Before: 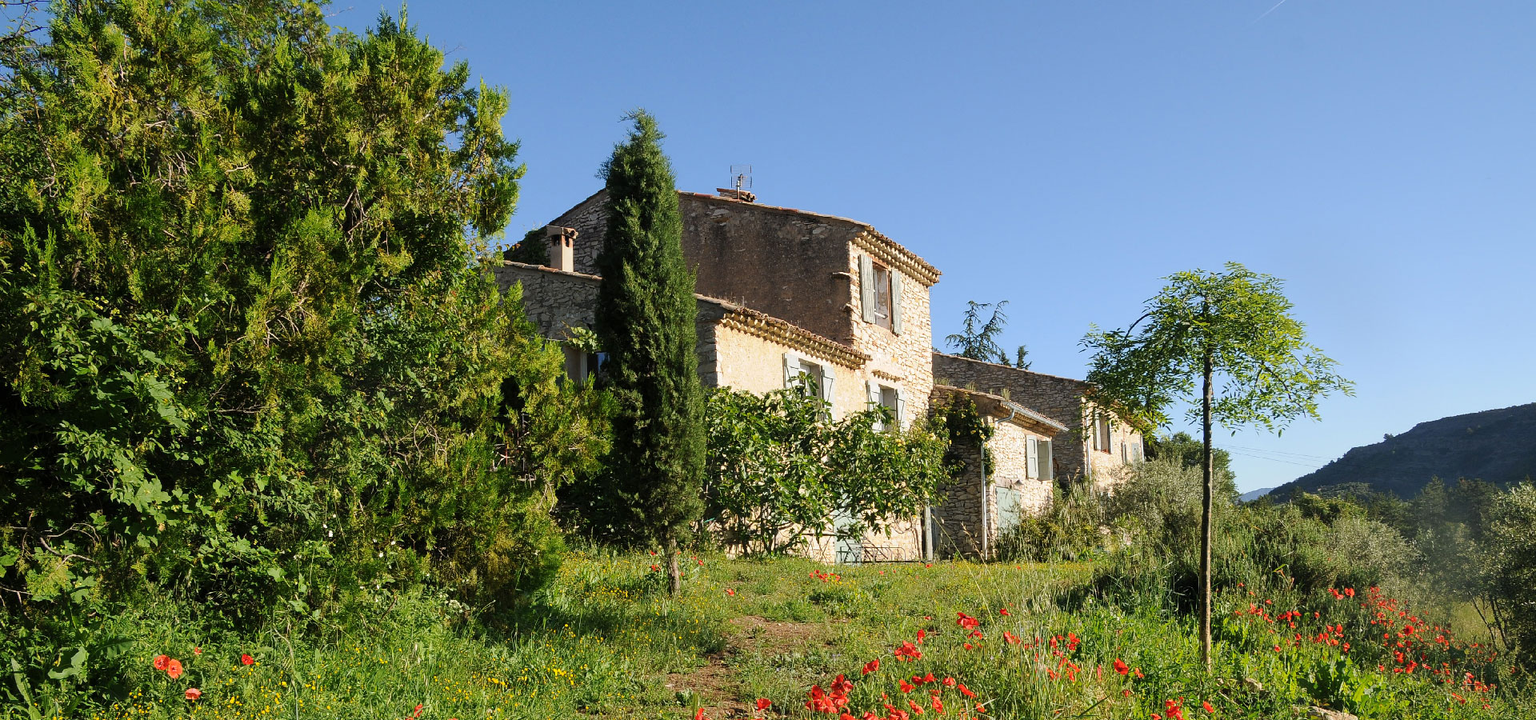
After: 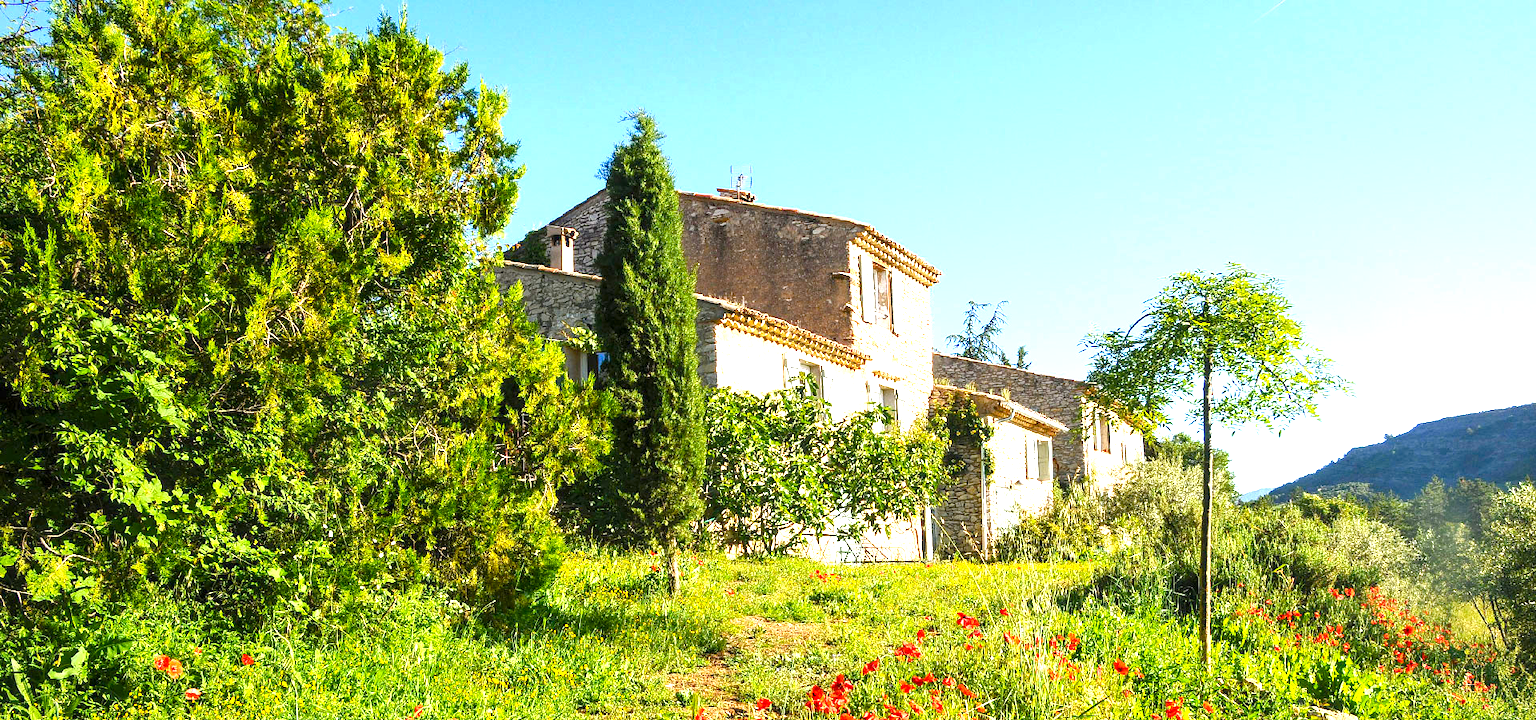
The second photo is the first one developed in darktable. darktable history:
exposure: black level correction 0, exposure 1.515 EV, compensate exposure bias true, compensate highlight preservation false
local contrast: detail 130%
color balance rgb: linear chroma grading › global chroma 14.499%, perceptual saturation grading › global saturation 20%, perceptual saturation grading › highlights -14.292%, perceptual saturation grading › shadows 49.225%
vignetting: fall-off start 97.66%, fall-off radius 100.83%, brightness -0.191, saturation -0.3, width/height ratio 1.364
